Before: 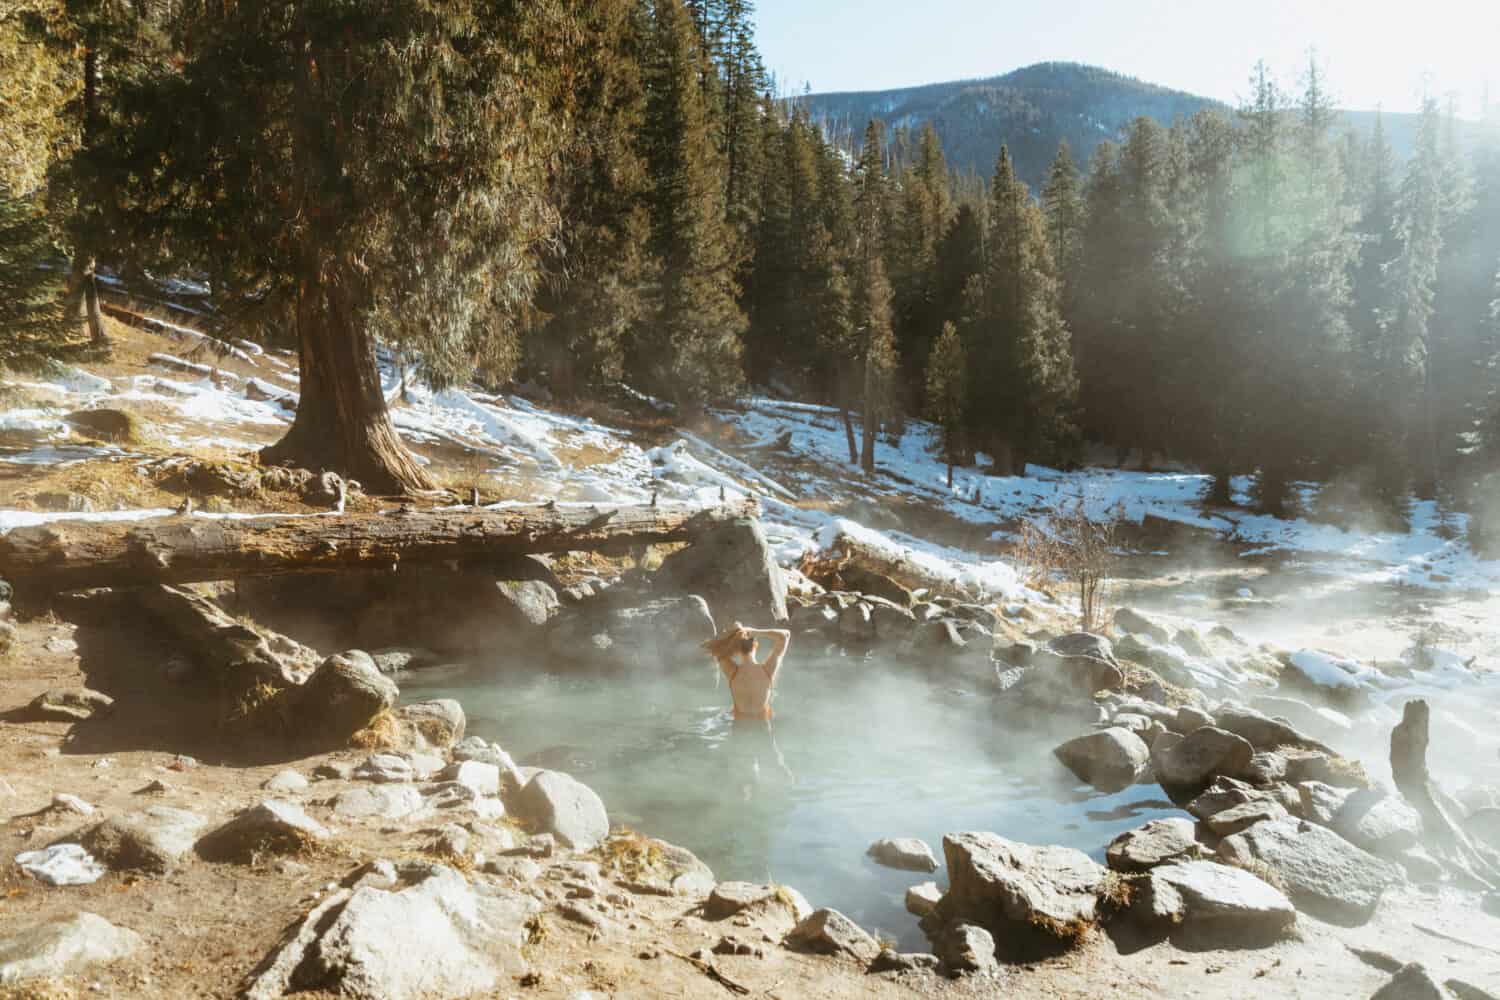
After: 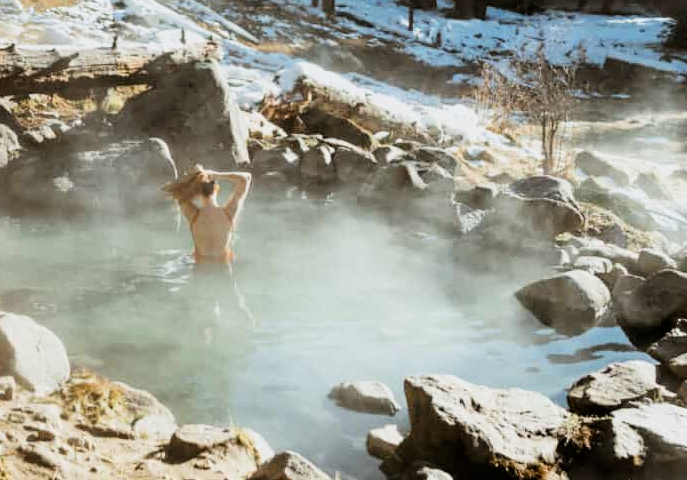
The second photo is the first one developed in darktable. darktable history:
contrast brightness saturation: contrast 0.082, saturation 0.025
filmic rgb: black relative exposure -5.11 EV, white relative exposure 3.19 EV, hardness 3.42, contrast 1.183, highlights saturation mix -49.17%
tone curve: curves: ch0 [(0, 0) (0.266, 0.247) (0.741, 0.751) (1, 1)], color space Lab, independent channels, preserve colors none
crop: left 35.933%, top 45.761%, right 18.205%, bottom 6.162%
